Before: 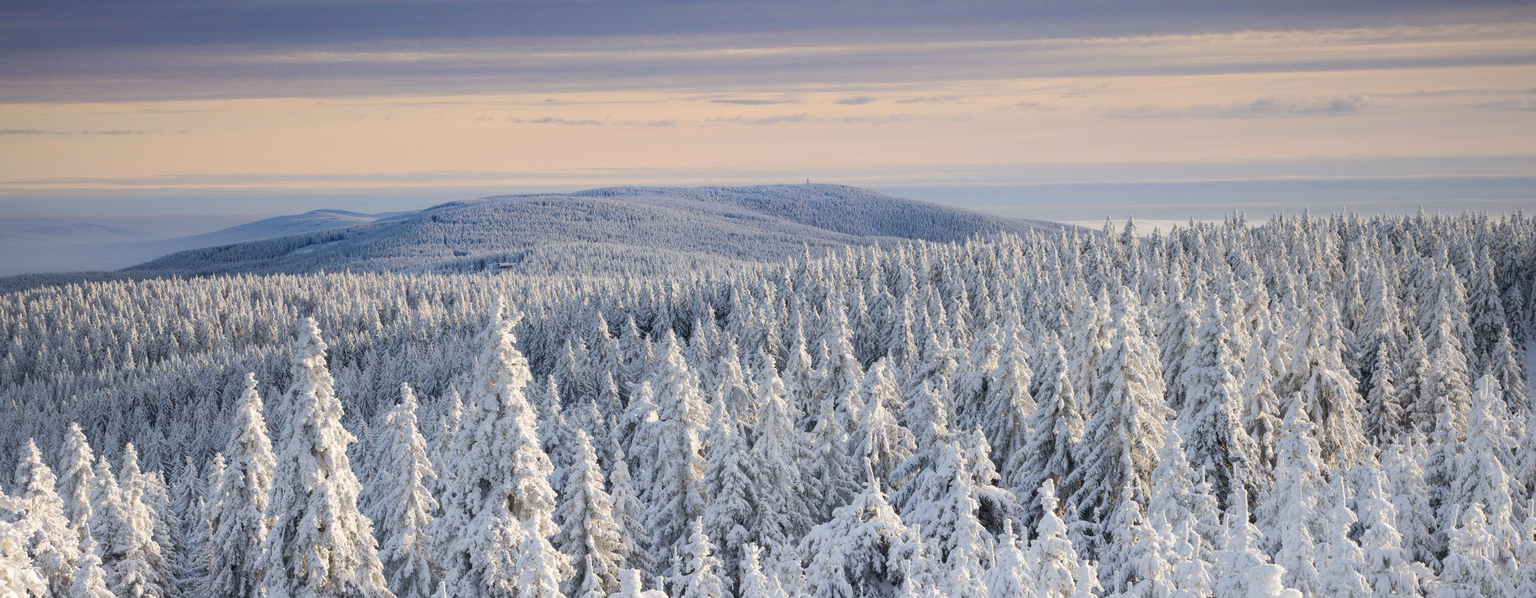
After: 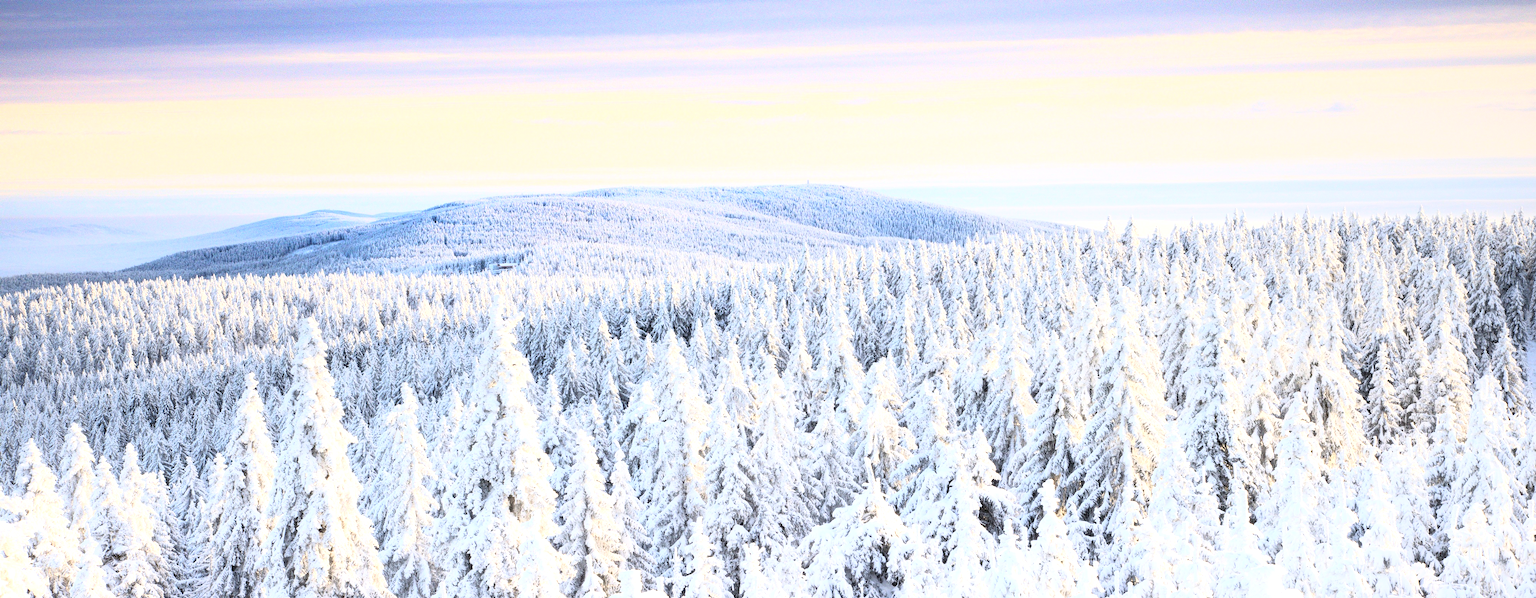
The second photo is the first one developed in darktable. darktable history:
base curve: curves: ch0 [(0, 0) (0.005, 0.002) (0.193, 0.295) (0.399, 0.664) (0.75, 0.928) (1, 1)]
exposure: black level correction 0, exposure 1 EV, compensate exposure bias true, compensate highlight preservation false
